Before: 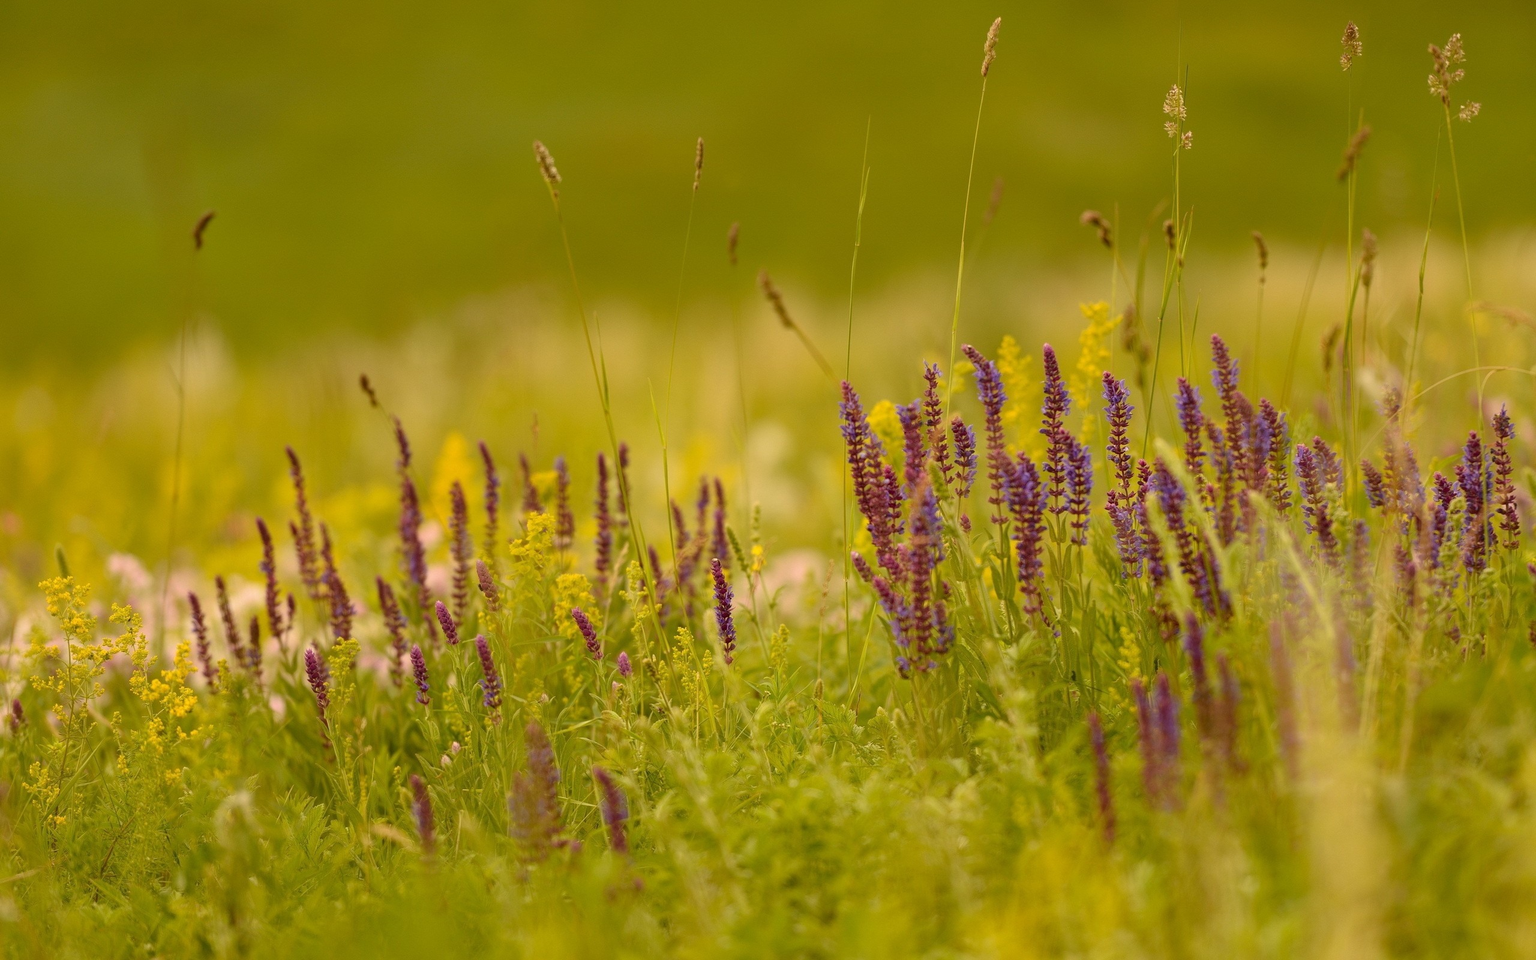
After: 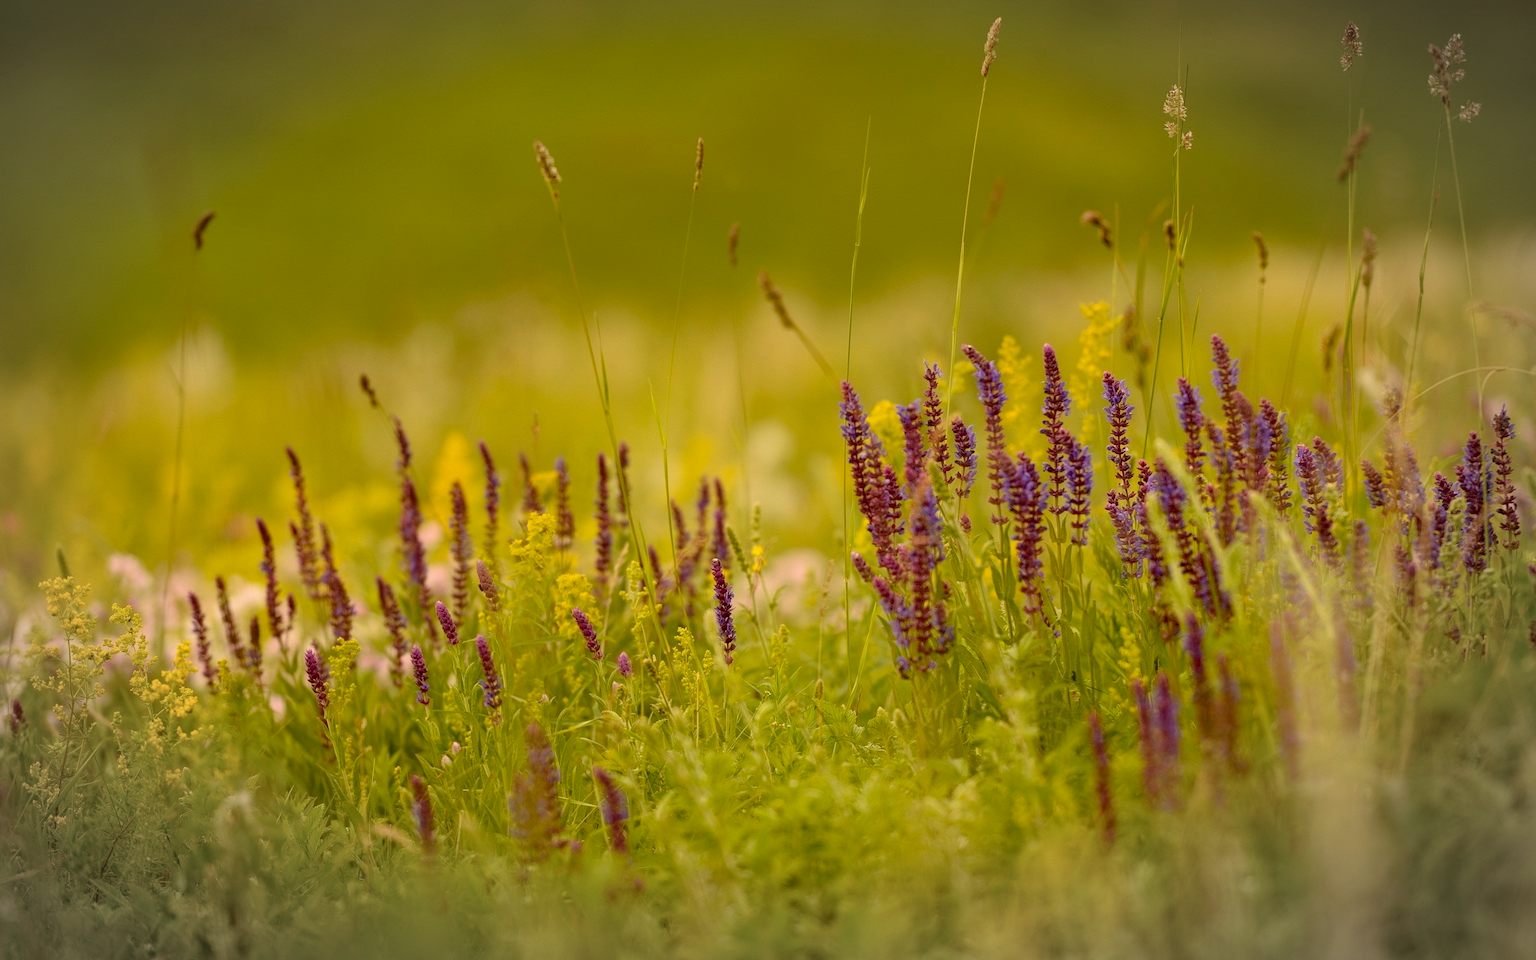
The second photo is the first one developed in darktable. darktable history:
vignetting: center (-0.032, -0.041), automatic ratio true, unbound false
exposure: black level correction 0.01, exposure 0.009 EV, compensate exposure bias true, compensate highlight preservation false
